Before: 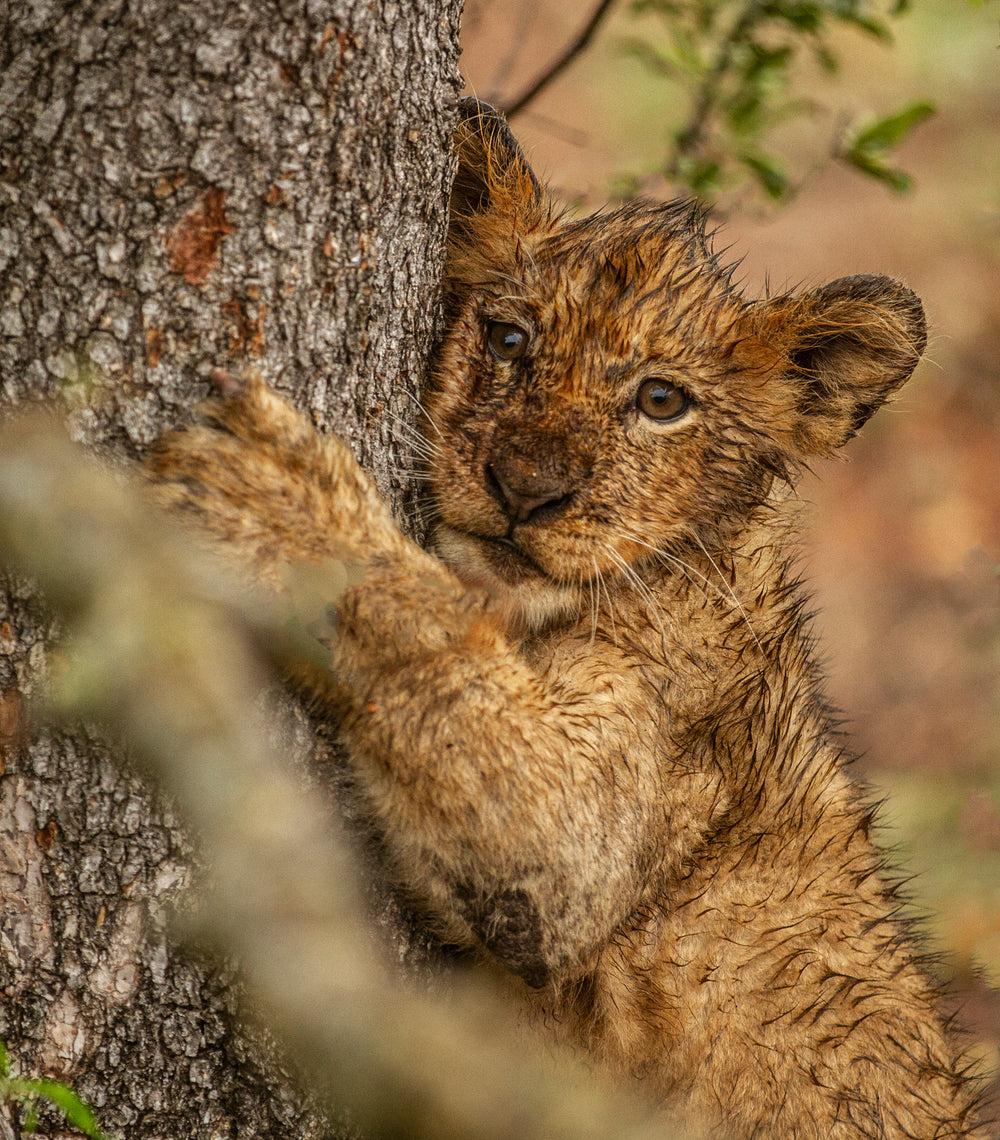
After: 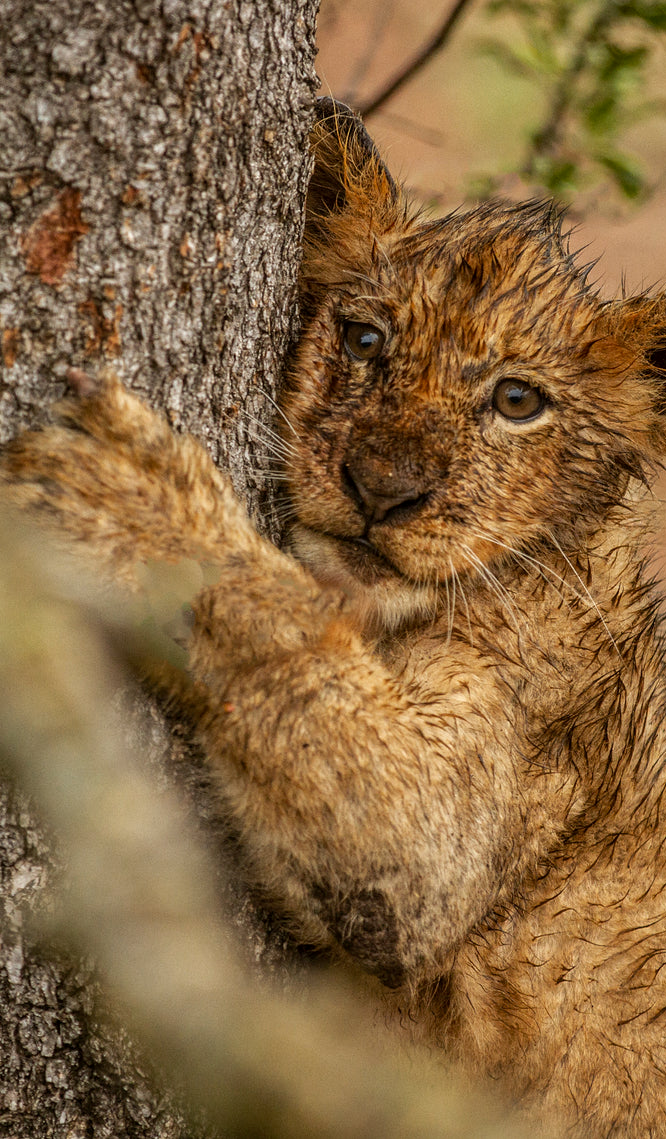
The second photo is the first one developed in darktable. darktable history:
exposure: black level correction 0.002, compensate highlight preservation false
crop and rotate: left 14.436%, right 18.898%
